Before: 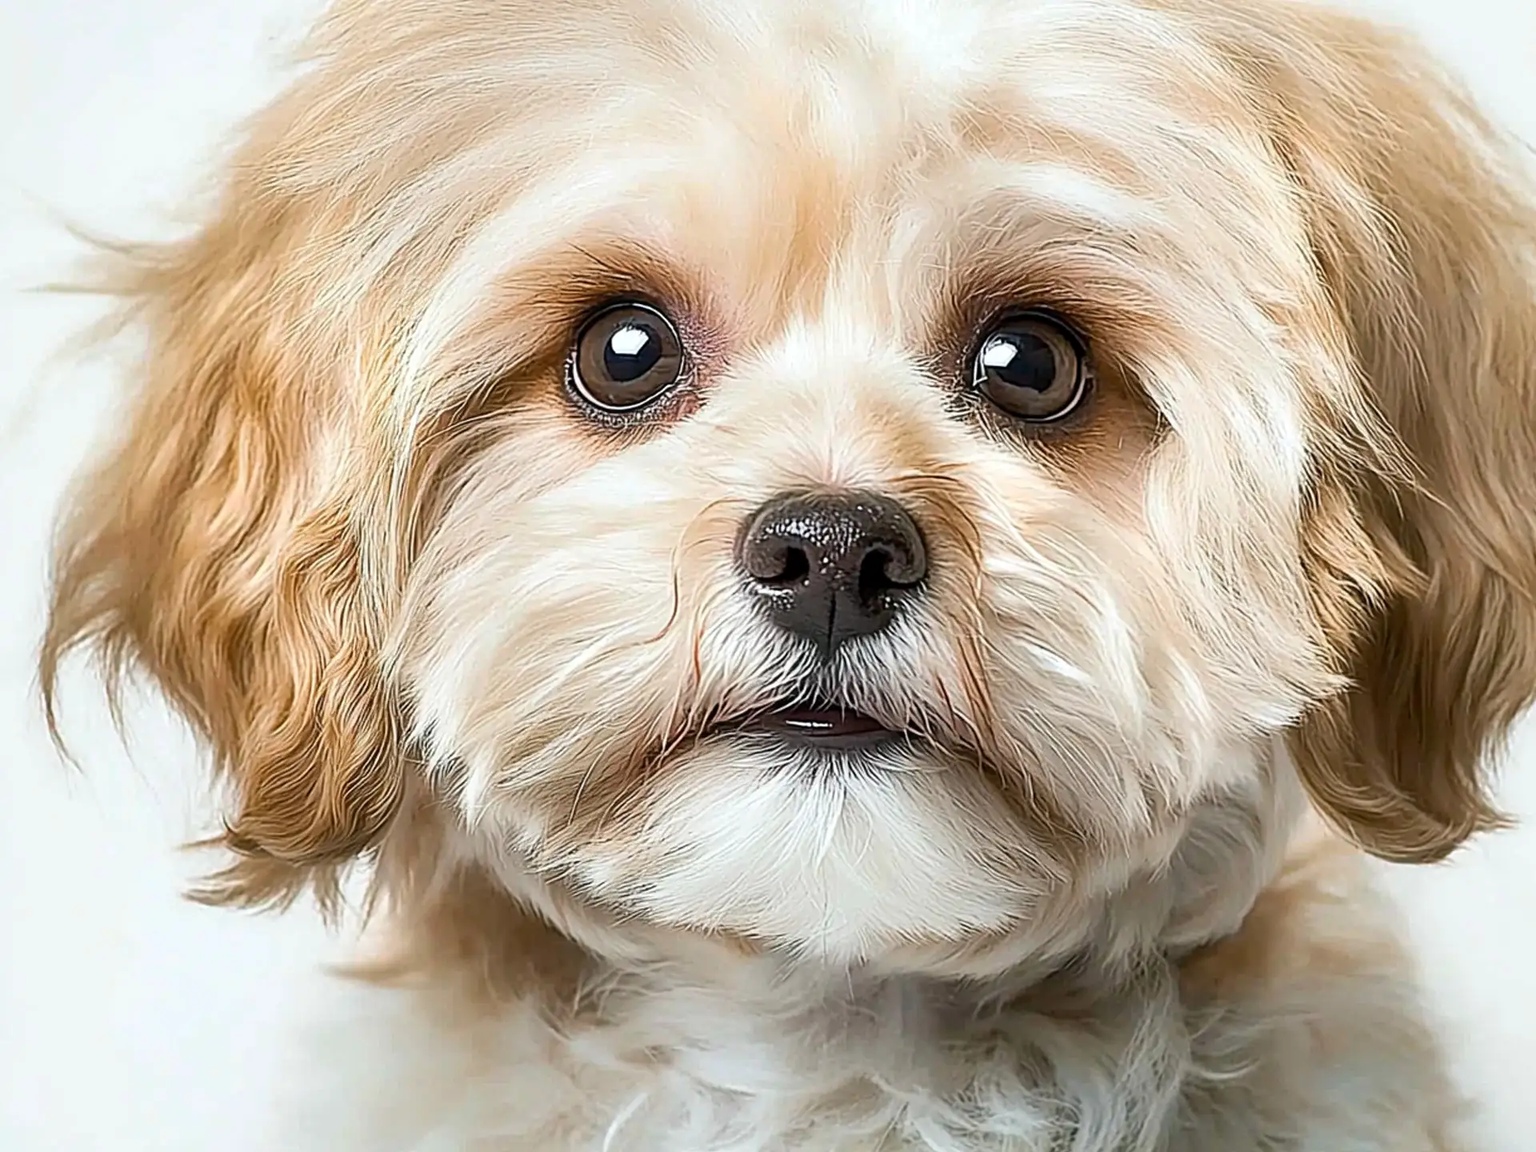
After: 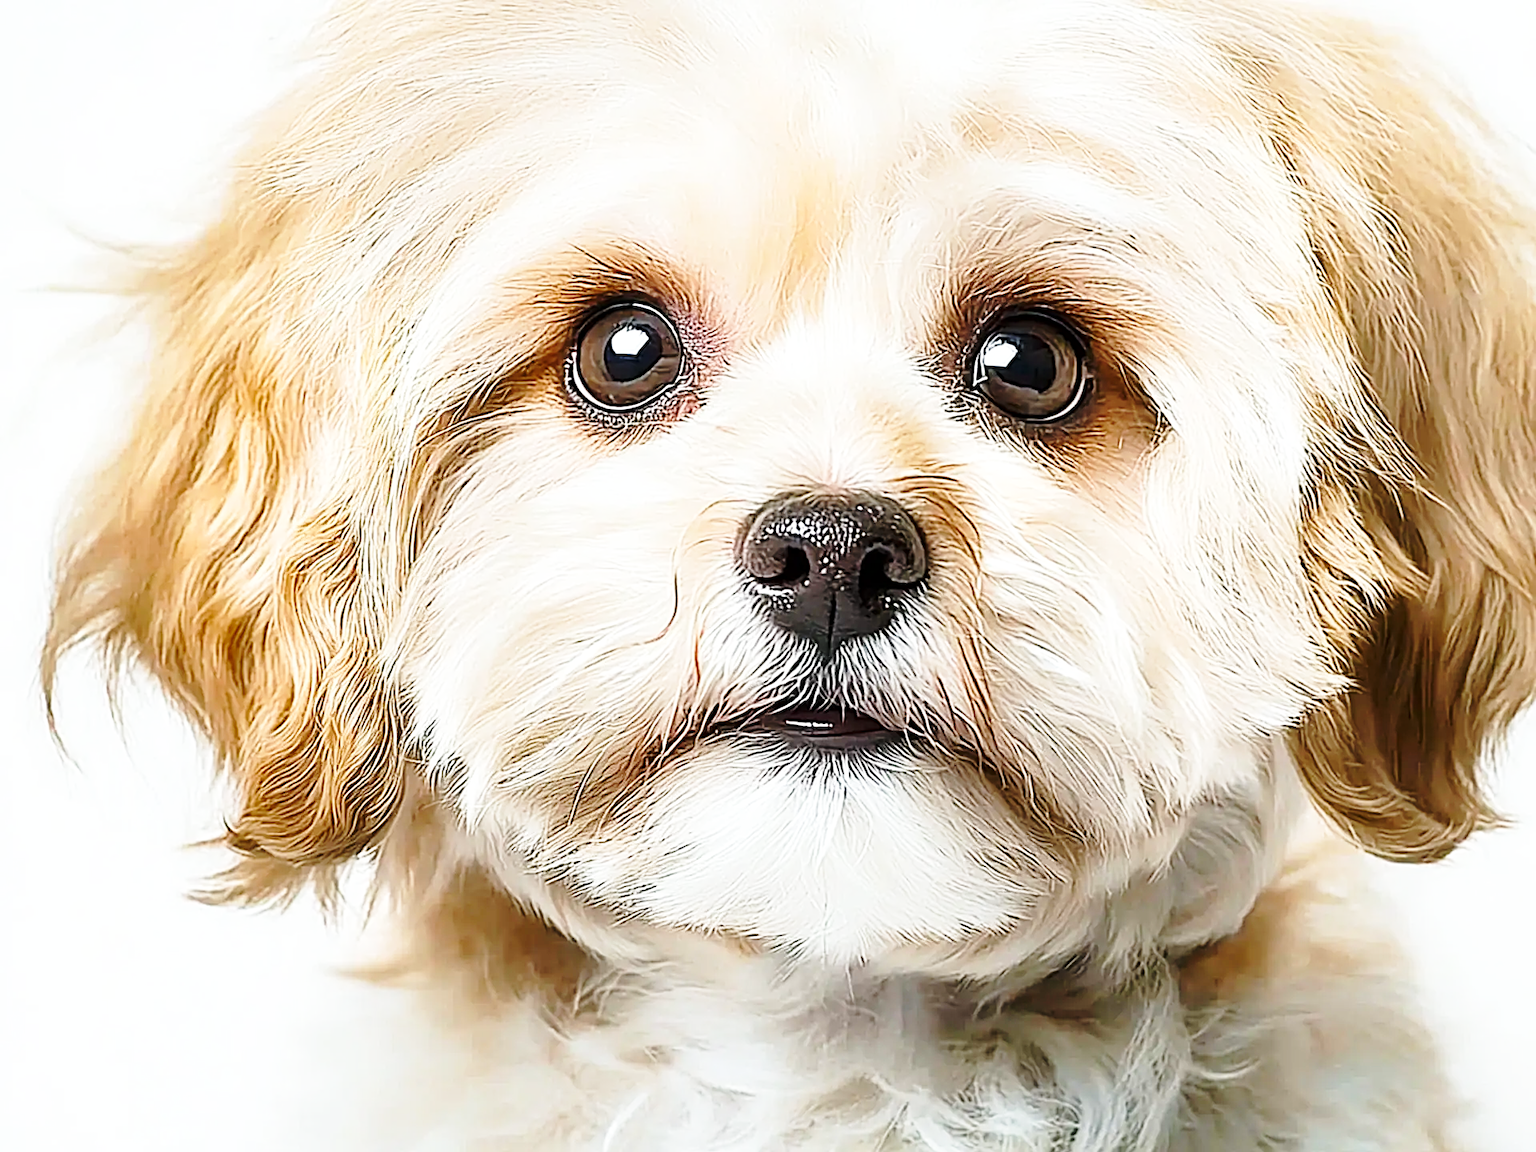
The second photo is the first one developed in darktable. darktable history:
sharpen: on, module defaults
base curve: curves: ch0 [(0, 0) (0.036, 0.037) (0.121, 0.228) (0.46, 0.76) (0.859, 0.983) (1, 1)], preserve colors none
color calibration: illuminant same as pipeline (D50), adaptation none (bypass), x 0.332, y 0.334, temperature 5013.48 K
tone equalizer: on, module defaults
